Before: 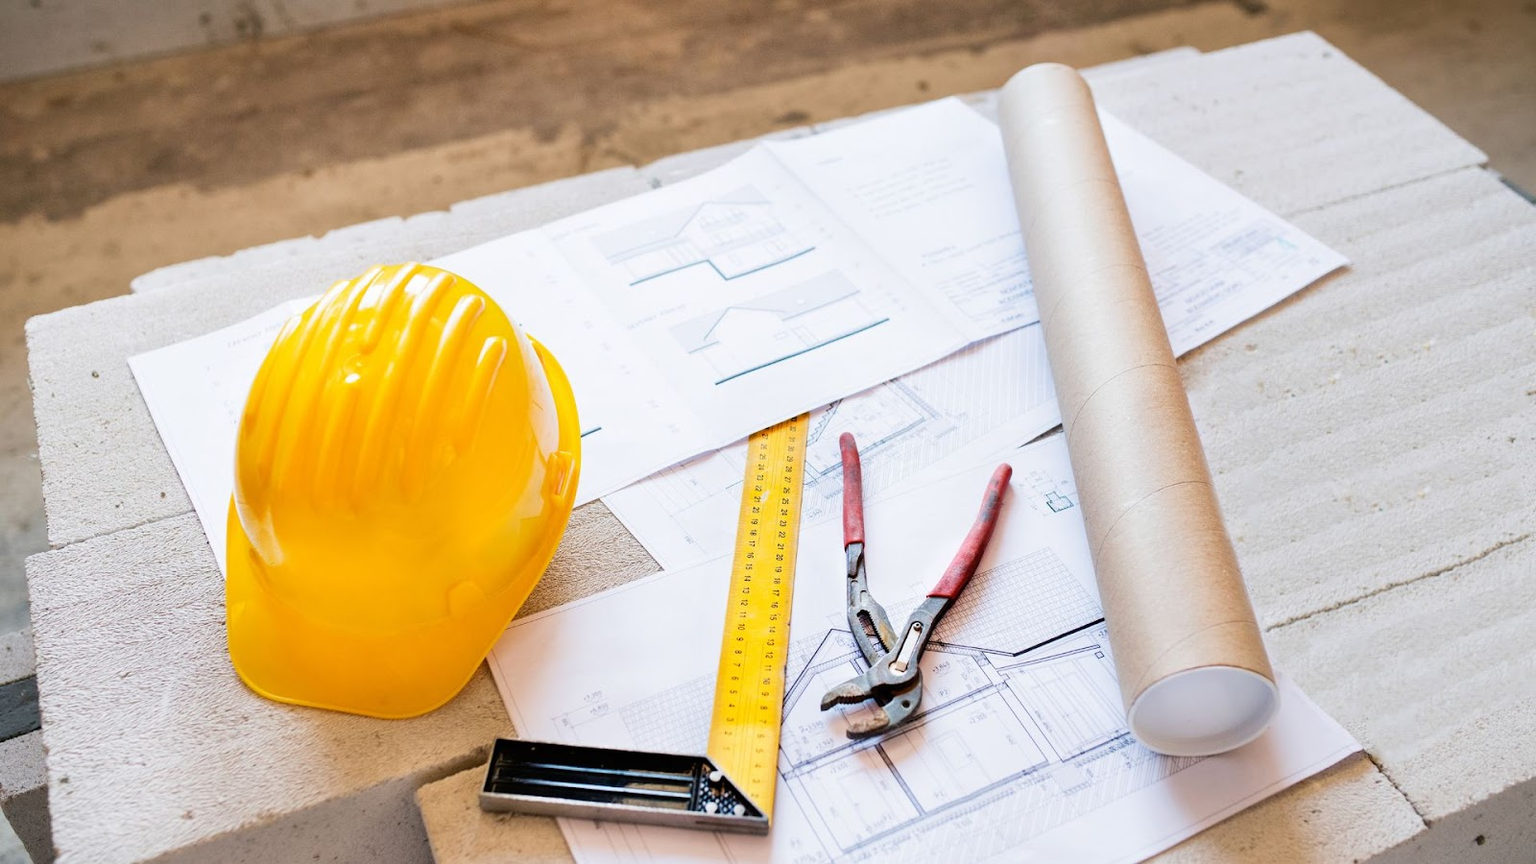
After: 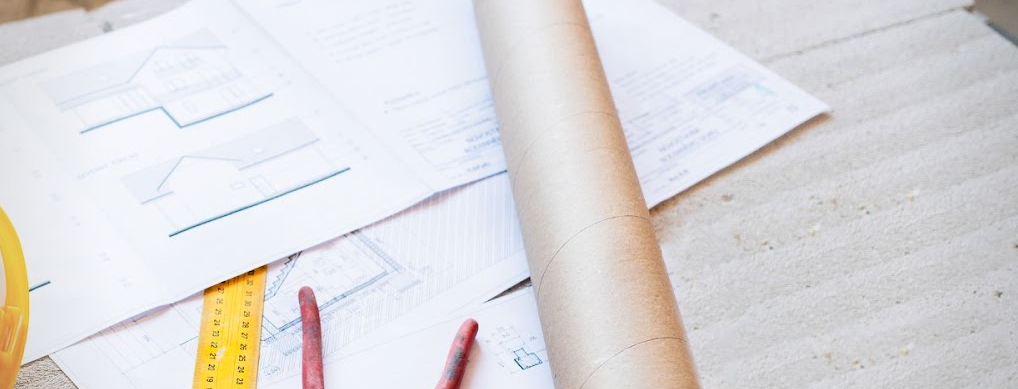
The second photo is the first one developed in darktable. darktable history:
tone equalizer: -7 EV 0.13 EV, smoothing diameter 25%, edges refinement/feathering 10, preserve details guided filter
vignetting: fall-off radius 60.92%
crop: left 36.005%, top 18.293%, right 0.31%, bottom 38.444%
contrast brightness saturation: contrast 0.08, saturation 0.02
